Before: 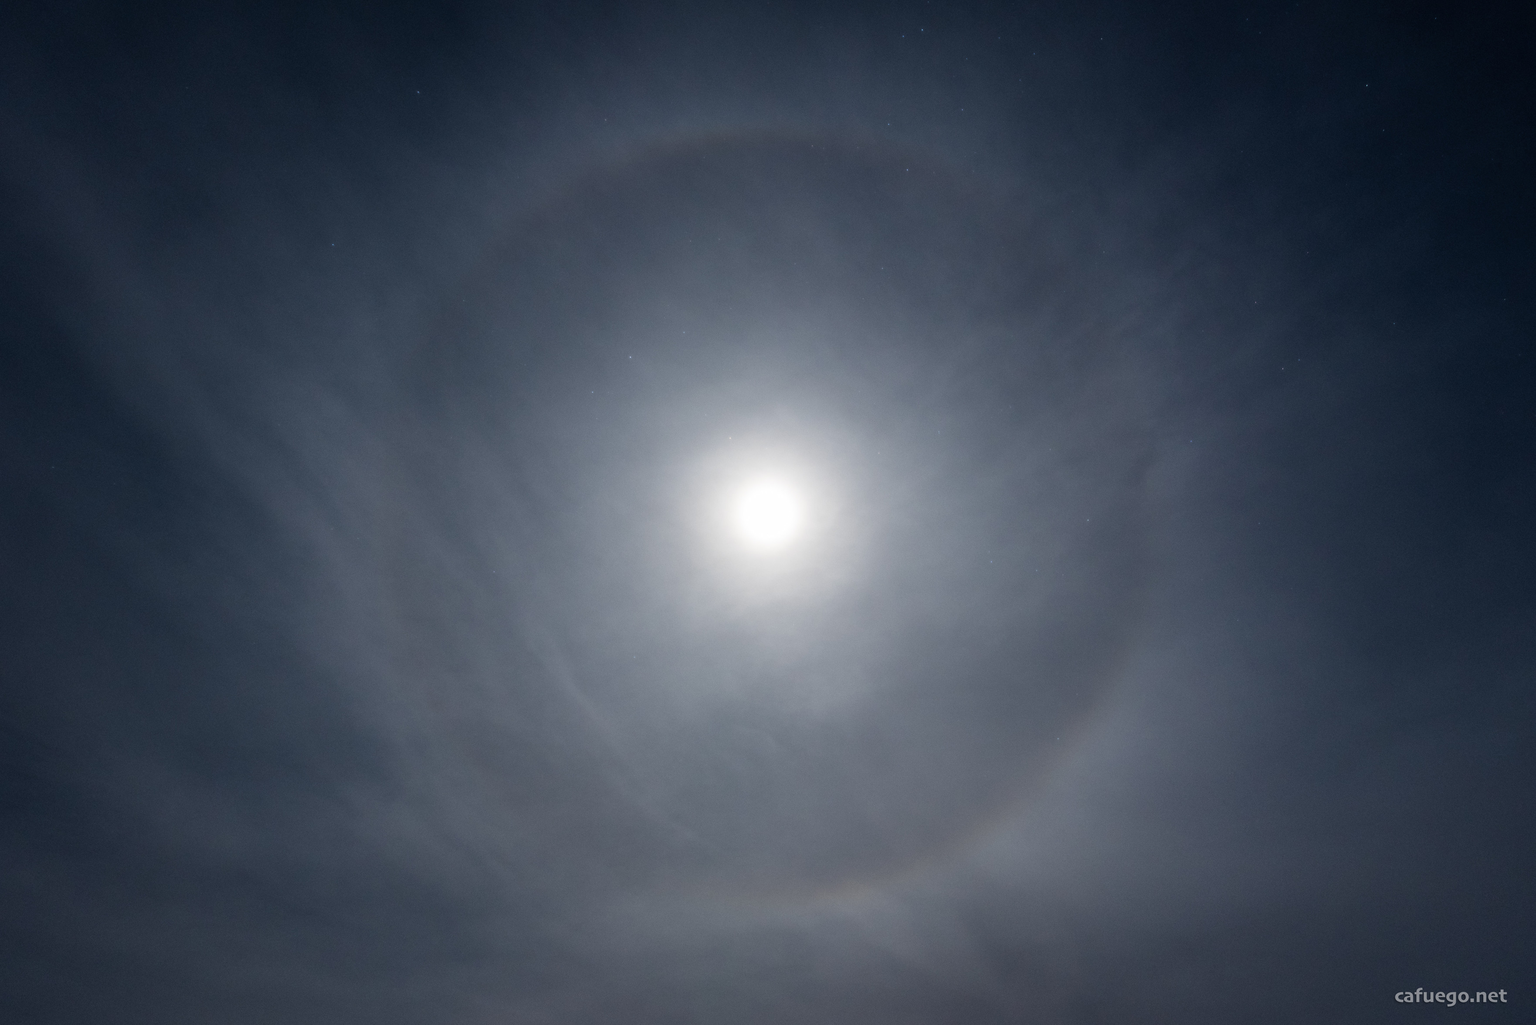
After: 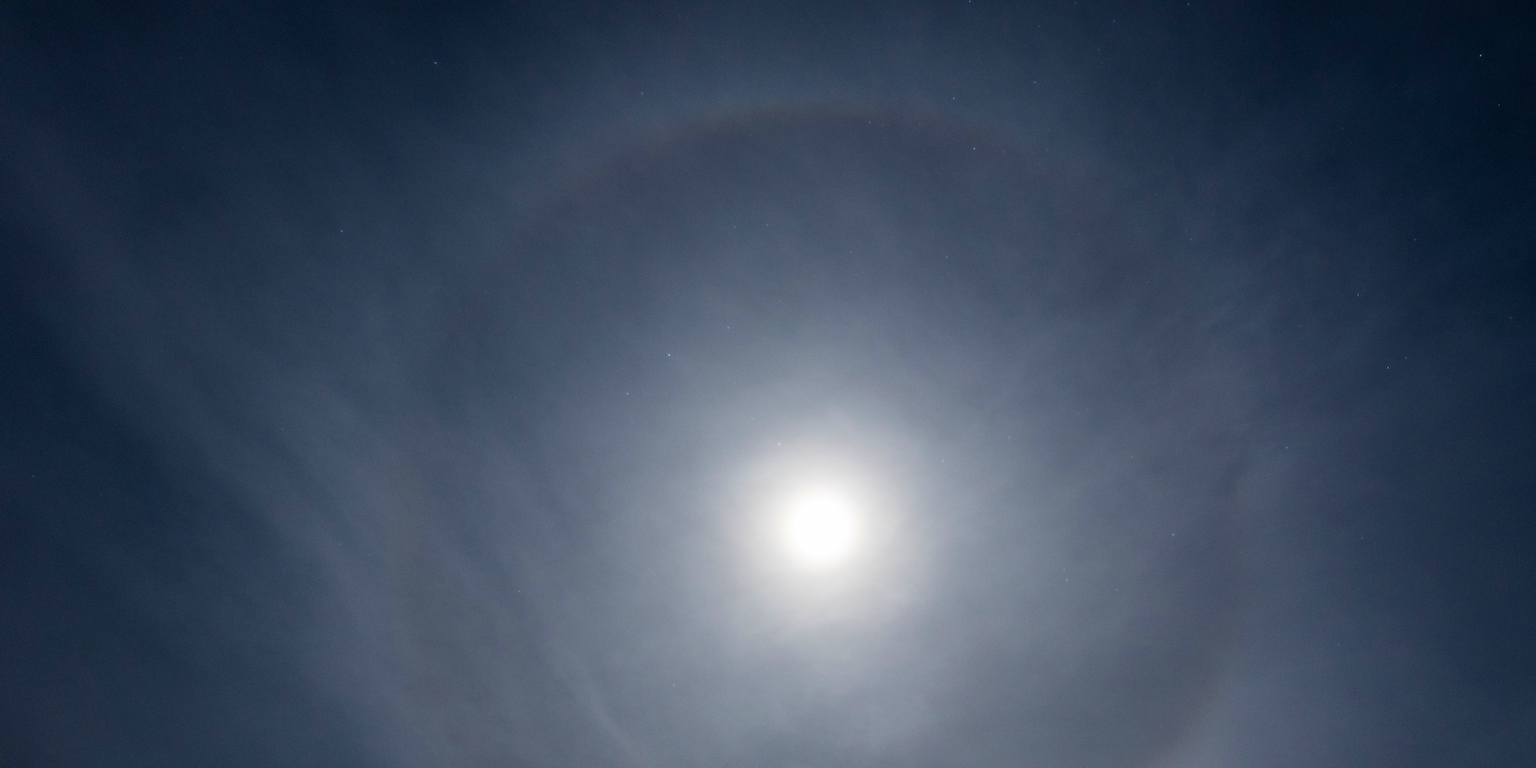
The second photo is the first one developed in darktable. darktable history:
color balance rgb: perceptual saturation grading › global saturation 25%, global vibrance 20%
crop: left 1.509%, top 3.452%, right 7.696%, bottom 28.452%
